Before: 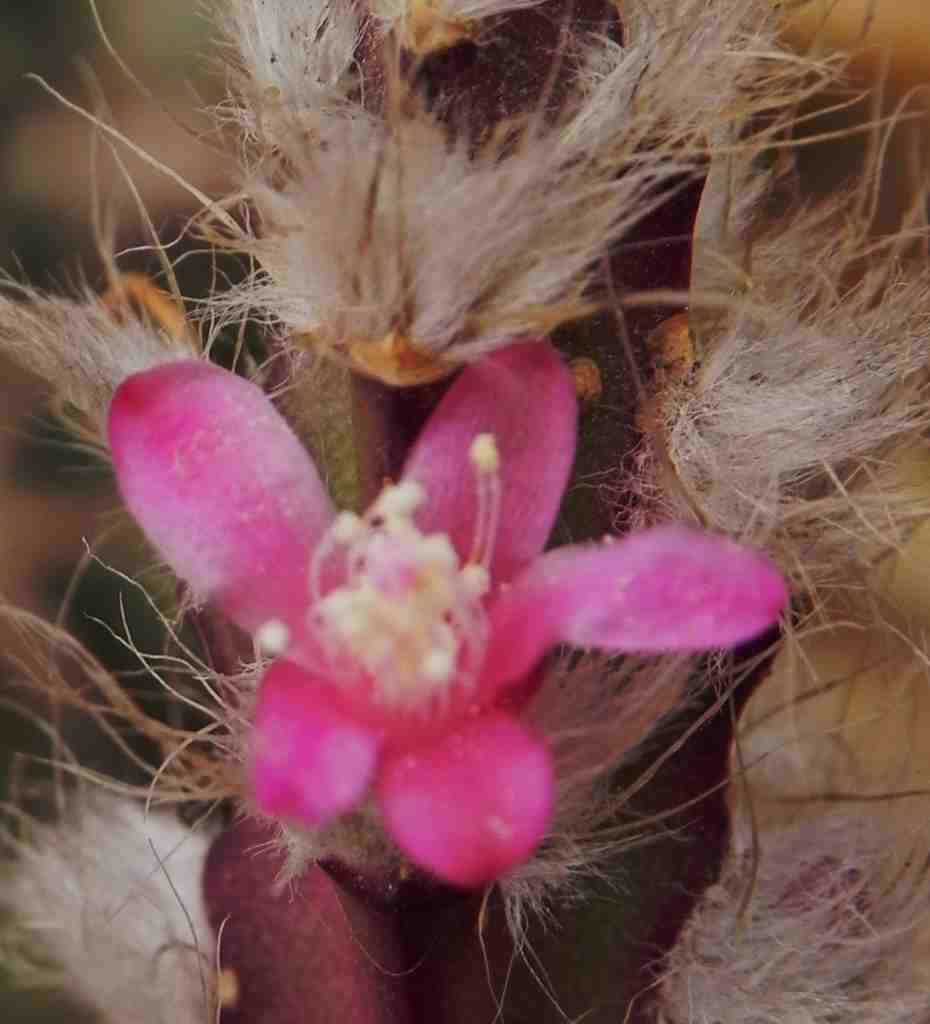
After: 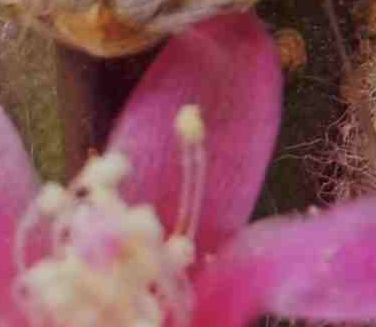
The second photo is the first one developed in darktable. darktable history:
crop: left 31.751%, top 32.172%, right 27.8%, bottom 35.83%
exposure: exposure -0.153 EV, compensate highlight preservation false
